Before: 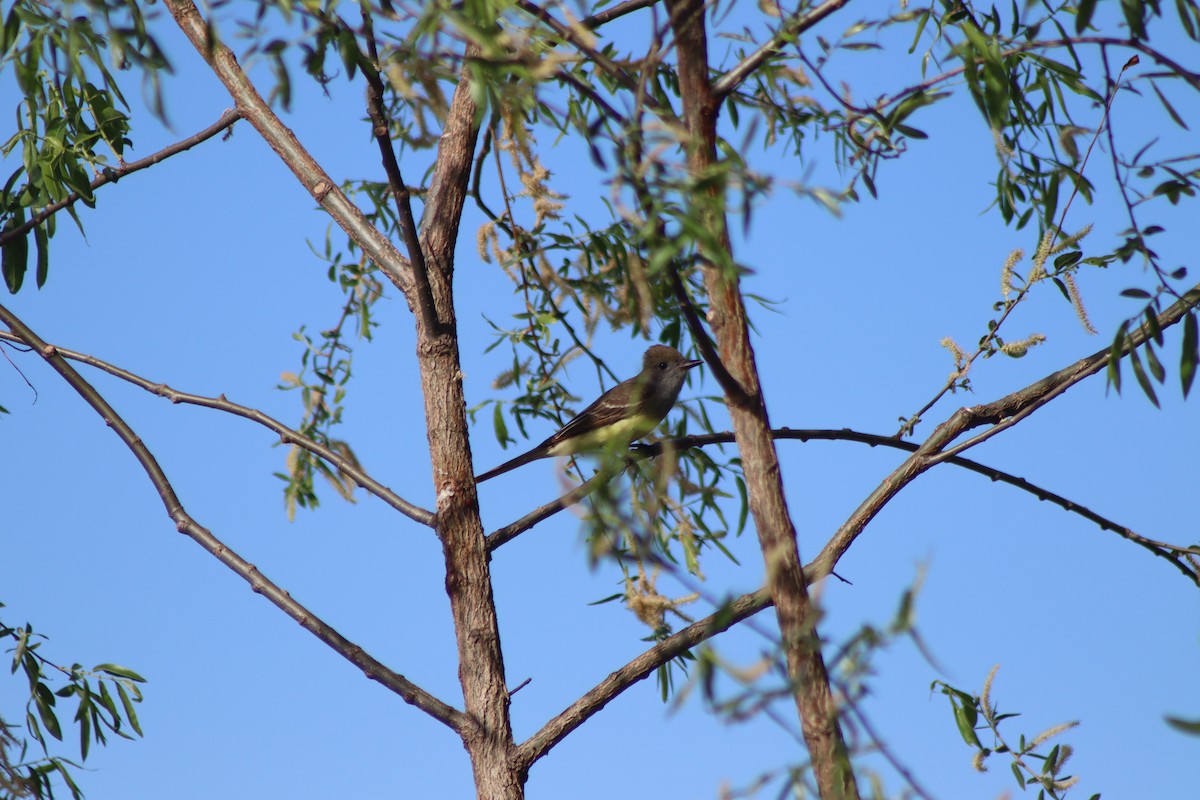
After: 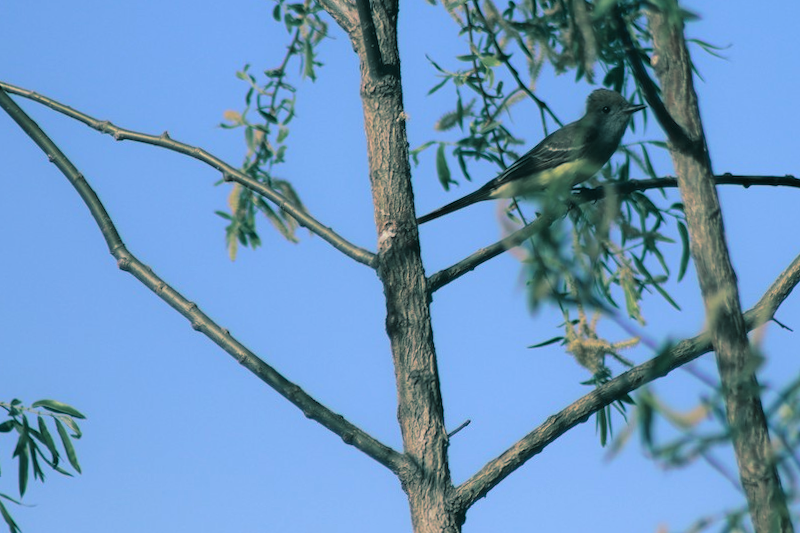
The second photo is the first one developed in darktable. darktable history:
haze removal: compatibility mode true, adaptive false
crop and rotate: angle -0.82°, left 3.85%, top 31.828%, right 27.992%
contrast equalizer: y [[0.5, 0.488, 0.462, 0.461, 0.491, 0.5], [0.5 ×6], [0.5 ×6], [0 ×6], [0 ×6]]
split-toning: shadows › hue 186.43°, highlights › hue 49.29°, compress 30.29%
